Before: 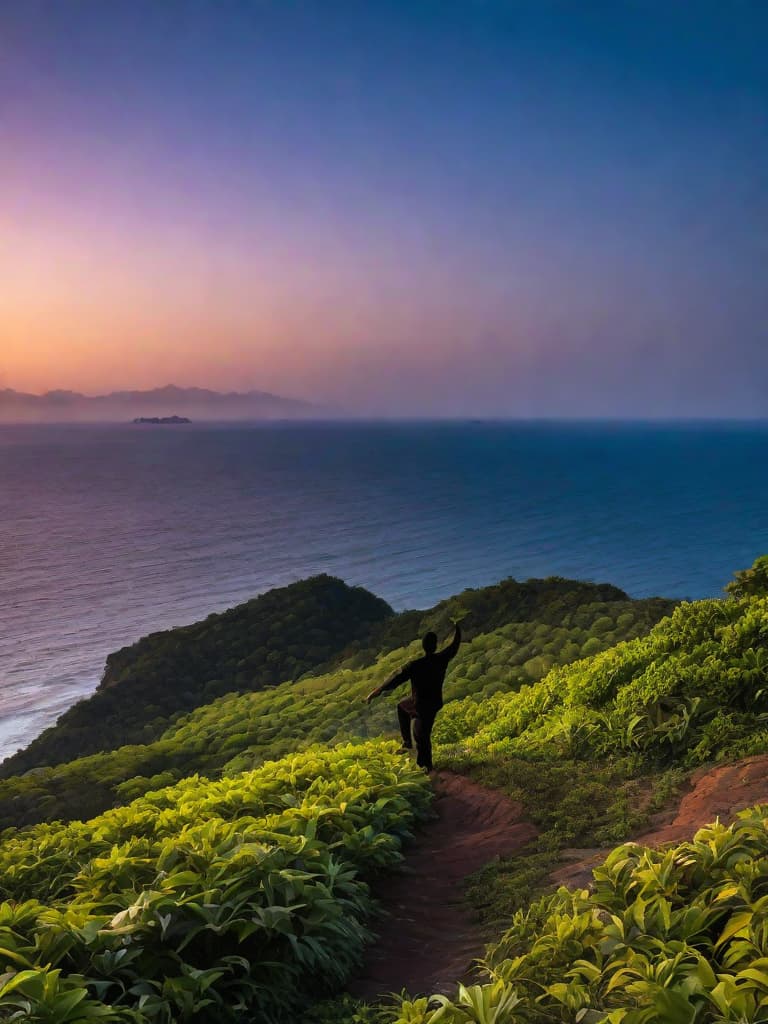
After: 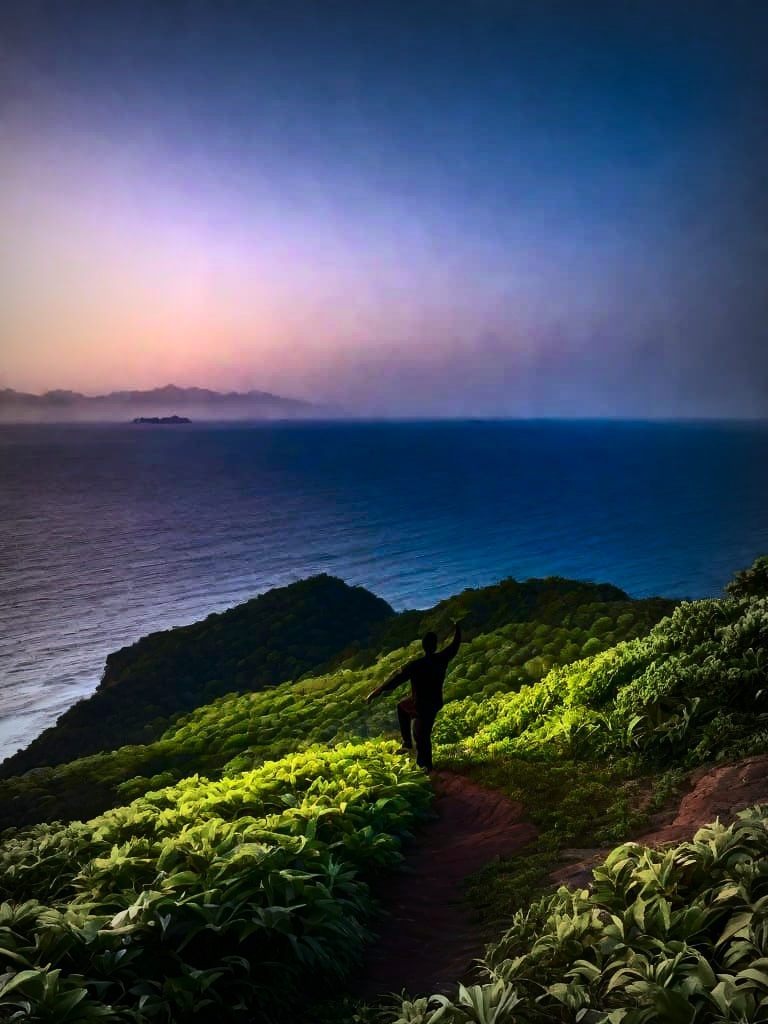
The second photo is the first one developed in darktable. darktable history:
vignetting: fall-off start 52.32%, automatic ratio true, width/height ratio 1.317, shape 0.214
contrast brightness saturation: contrast 0.401, brightness 0.054, saturation 0.254
color calibration: illuminant Planckian (black body), x 0.368, y 0.36, temperature 4276.67 K
